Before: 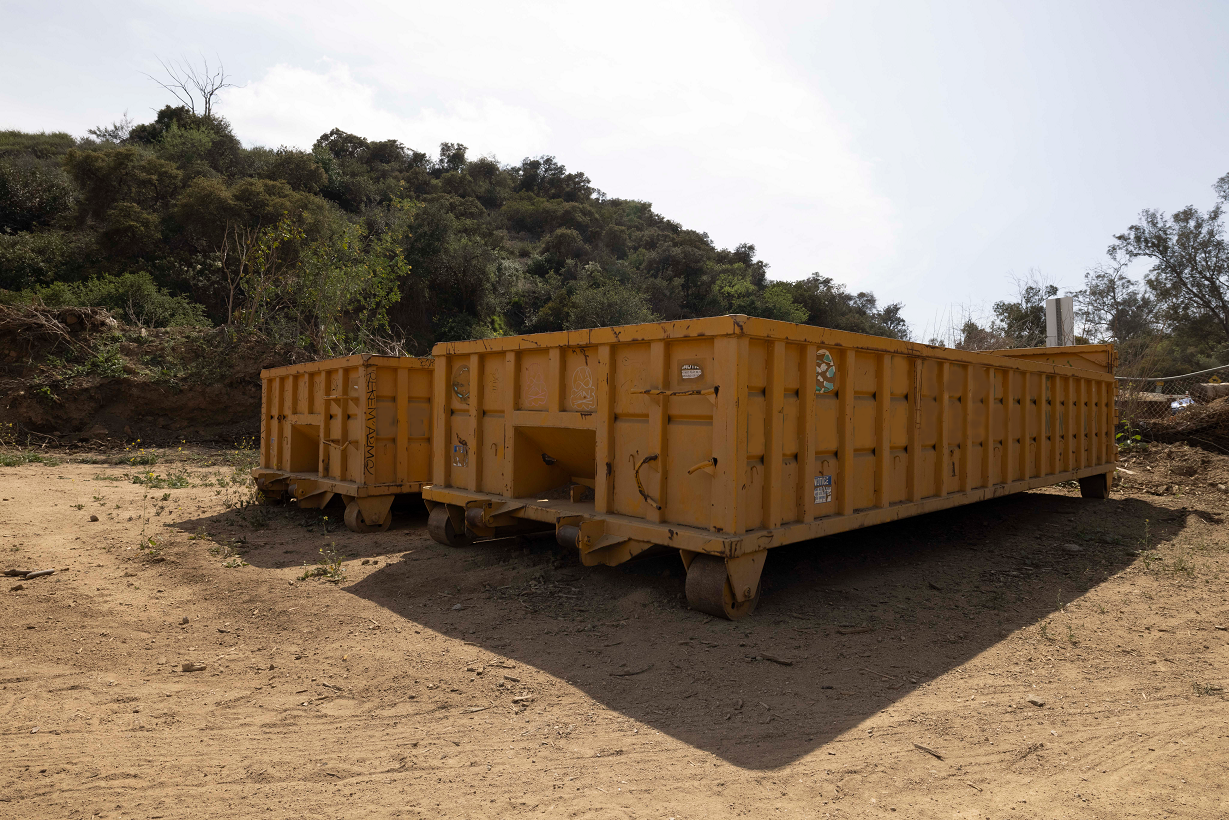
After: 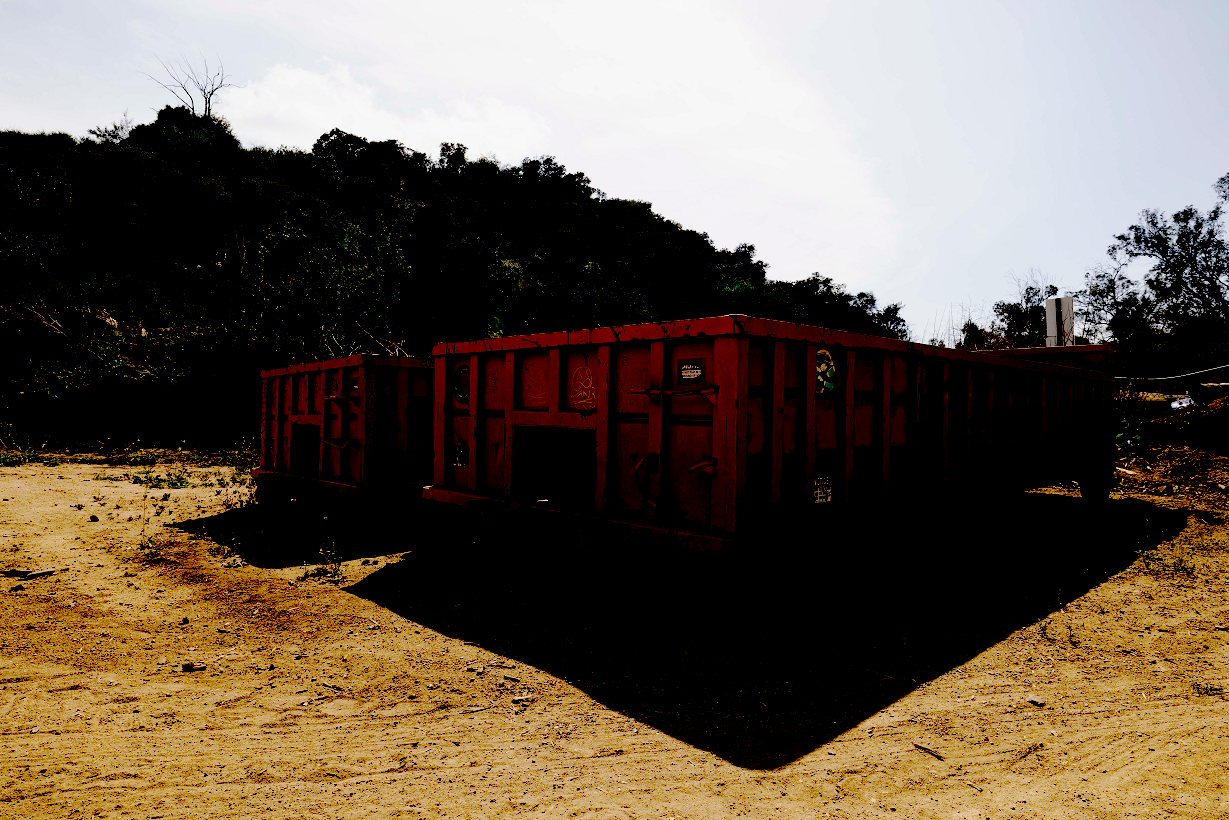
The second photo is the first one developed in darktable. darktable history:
haze removal: strength 0.289, distance 0.249, compatibility mode true, adaptive false
exposure: black level correction 0.099, exposure -0.096 EV, compensate highlight preservation false
tone curve: curves: ch0 [(0, 0) (0.003, 0.026) (0.011, 0.025) (0.025, 0.022) (0.044, 0.022) (0.069, 0.028) (0.1, 0.041) (0.136, 0.062) (0.177, 0.103) (0.224, 0.167) (0.277, 0.242) (0.335, 0.343) (0.399, 0.452) (0.468, 0.539) (0.543, 0.614) (0.623, 0.683) (0.709, 0.749) (0.801, 0.827) (0.898, 0.918) (1, 1)], preserve colors none
